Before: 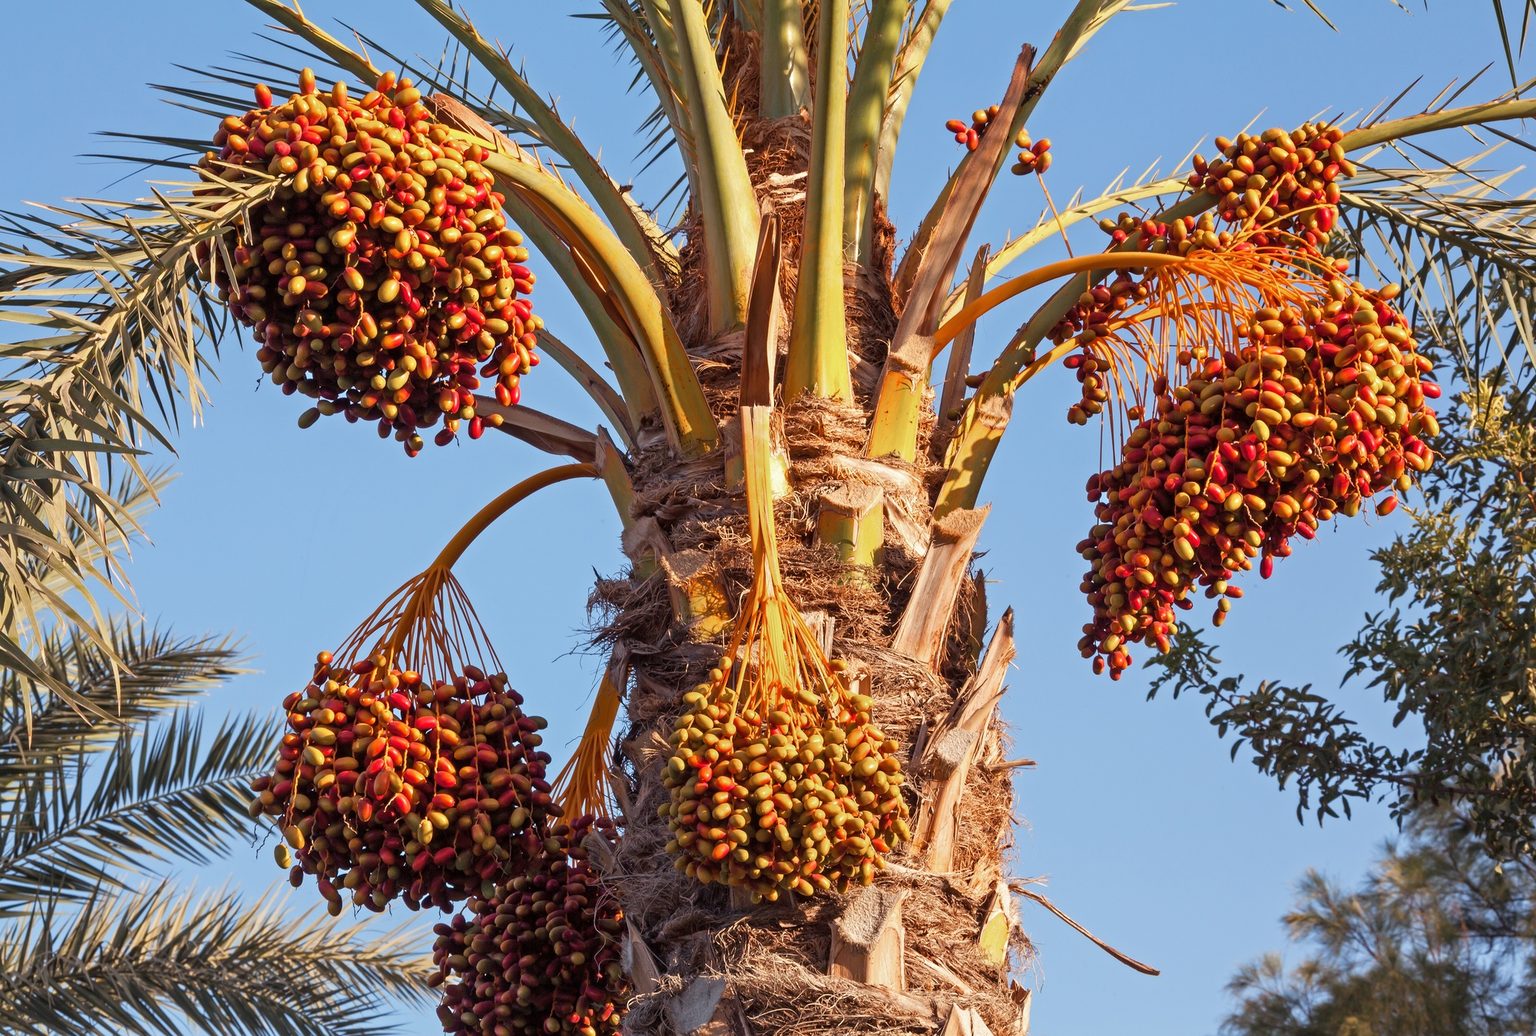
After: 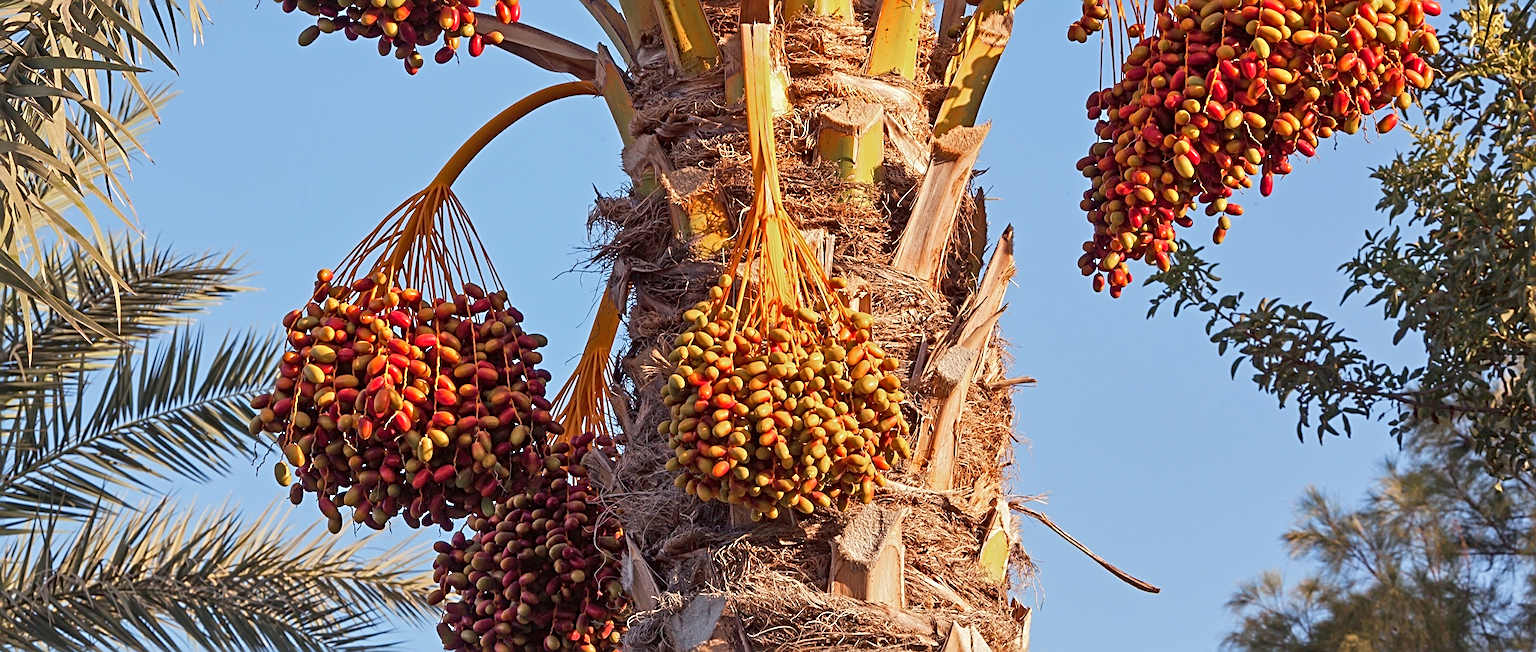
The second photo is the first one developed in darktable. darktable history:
shadows and highlights: shadows 37.73, highlights -27.81, soften with gaussian
tone curve: curves: ch0 [(0, 0) (0.003, 0.018) (0.011, 0.024) (0.025, 0.038) (0.044, 0.067) (0.069, 0.098) (0.1, 0.13) (0.136, 0.165) (0.177, 0.205) (0.224, 0.249) (0.277, 0.304) (0.335, 0.365) (0.399, 0.432) (0.468, 0.505) (0.543, 0.579) (0.623, 0.652) (0.709, 0.725) (0.801, 0.802) (0.898, 0.876) (1, 1)], color space Lab, linked channels, preserve colors none
sharpen: radius 2.563, amount 0.647
crop and rotate: top 36.954%
